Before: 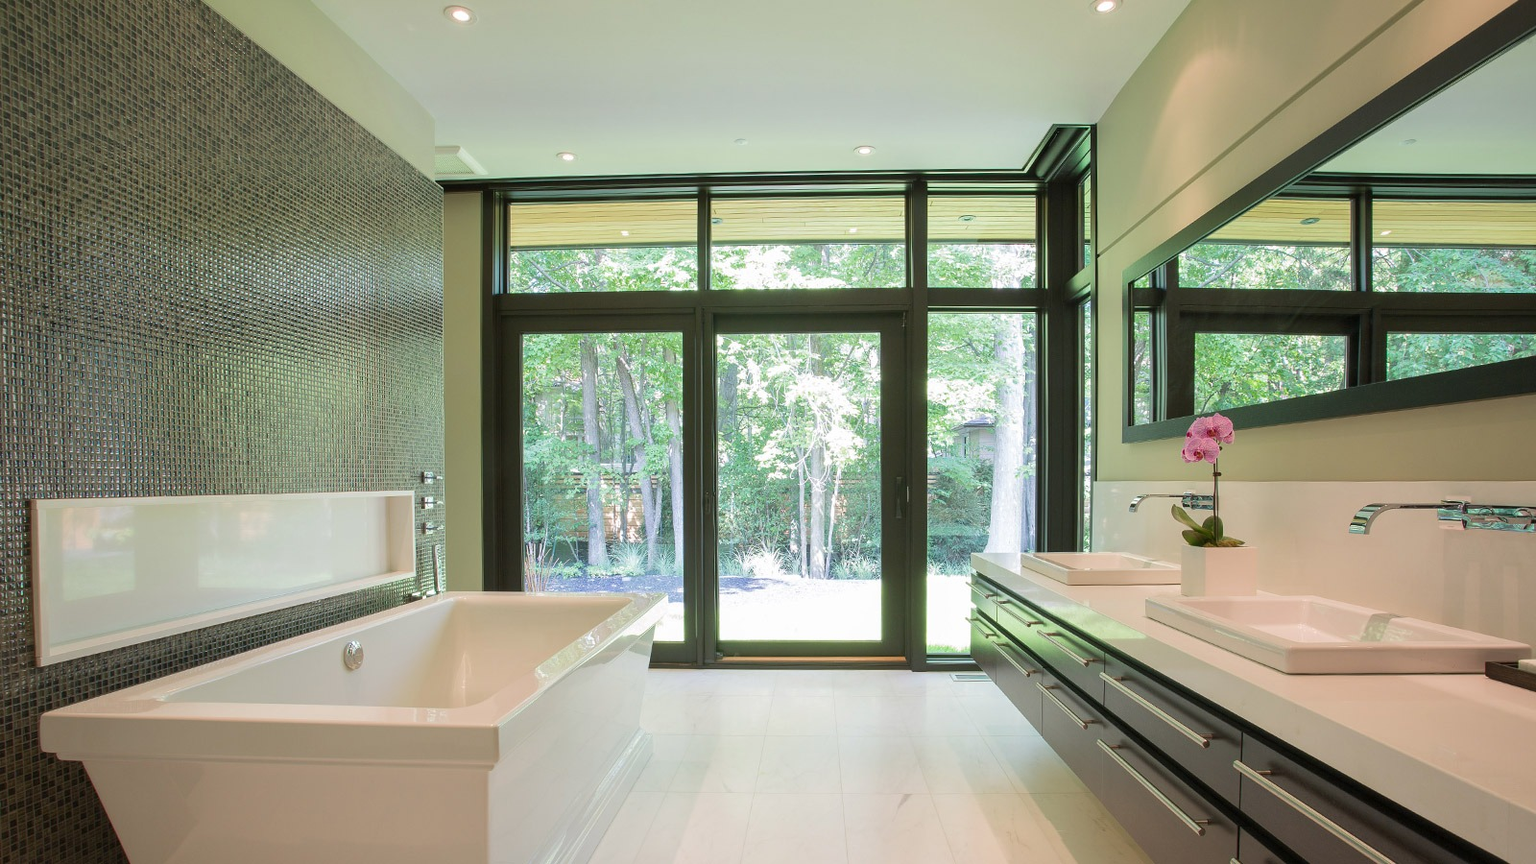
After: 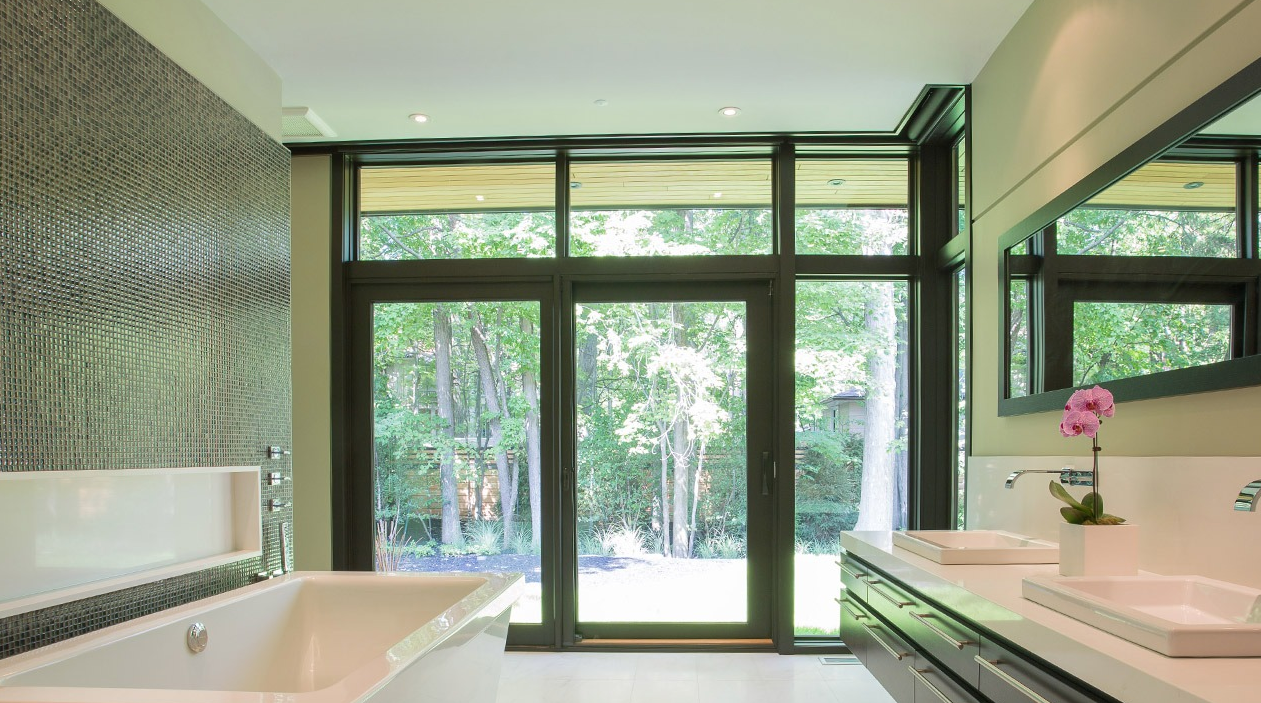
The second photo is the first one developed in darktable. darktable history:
crop and rotate: left 10.77%, top 5.1%, right 10.41%, bottom 16.76%
tone equalizer: -7 EV 0.13 EV, smoothing diameter 25%, edges refinement/feathering 10, preserve details guided filter
